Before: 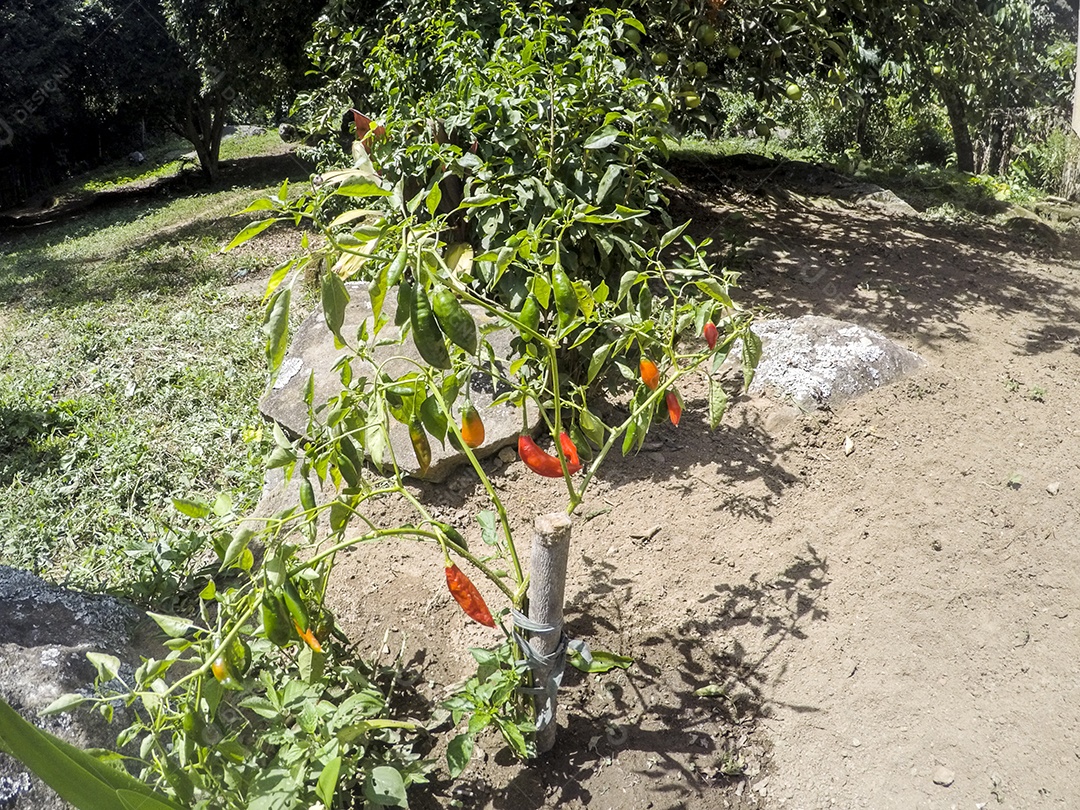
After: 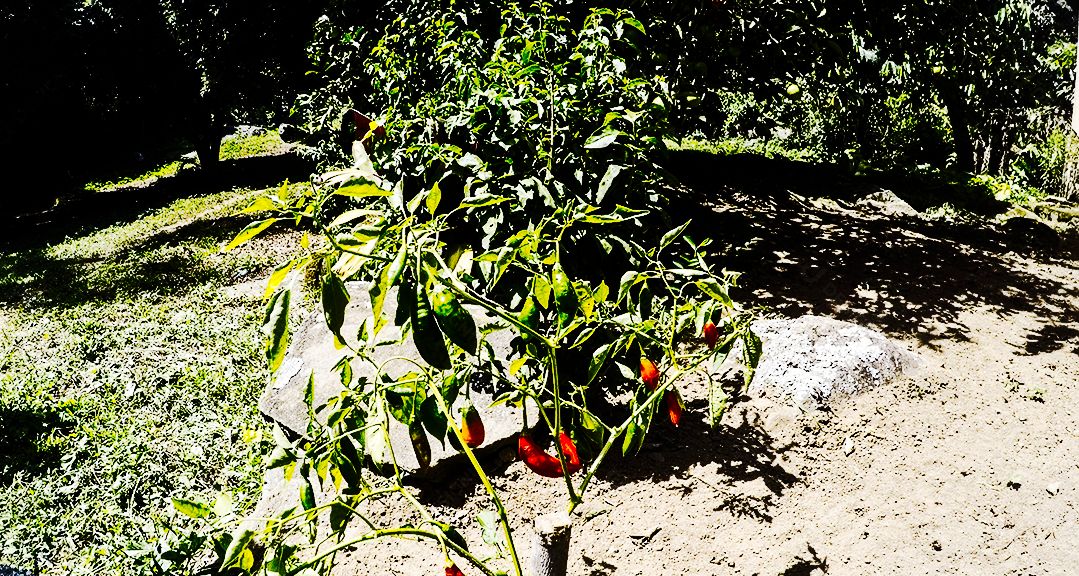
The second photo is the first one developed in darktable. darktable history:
color balance rgb: shadows lift › luminance 0.892%, shadows lift › chroma 0.213%, shadows lift › hue 17.46°, perceptual saturation grading › global saturation 30.543%, perceptual brilliance grading › highlights 1.735%, perceptual brilliance grading › mid-tones -50.226%, perceptual brilliance grading › shadows -49.772%, global vibrance 14.484%
crop: right 0%, bottom 28.766%
tone curve: curves: ch0 [(0, 0) (0.086, 0.006) (0.148, 0.021) (0.245, 0.105) (0.374, 0.401) (0.444, 0.631) (0.778, 0.915) (1, 1)], preserve colors none
